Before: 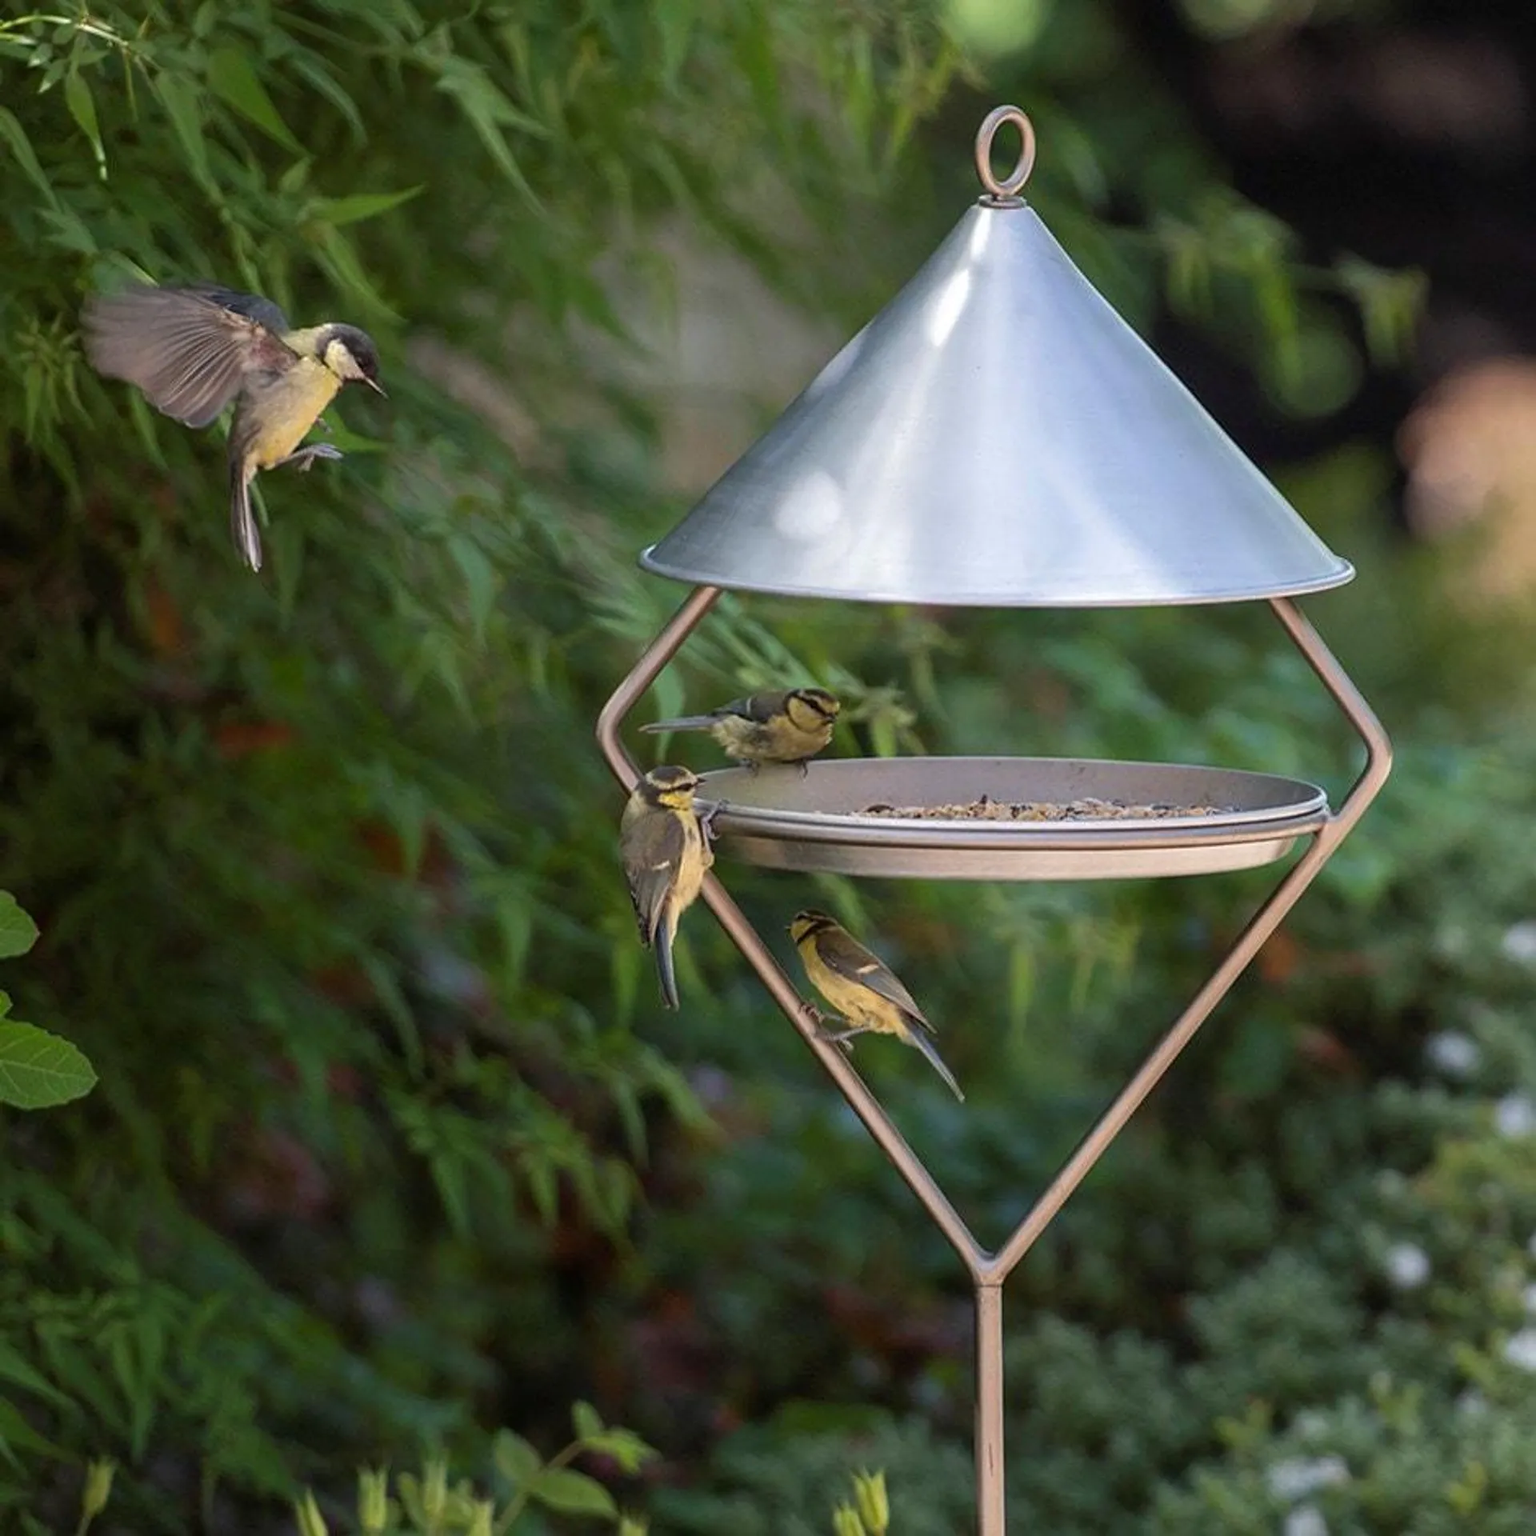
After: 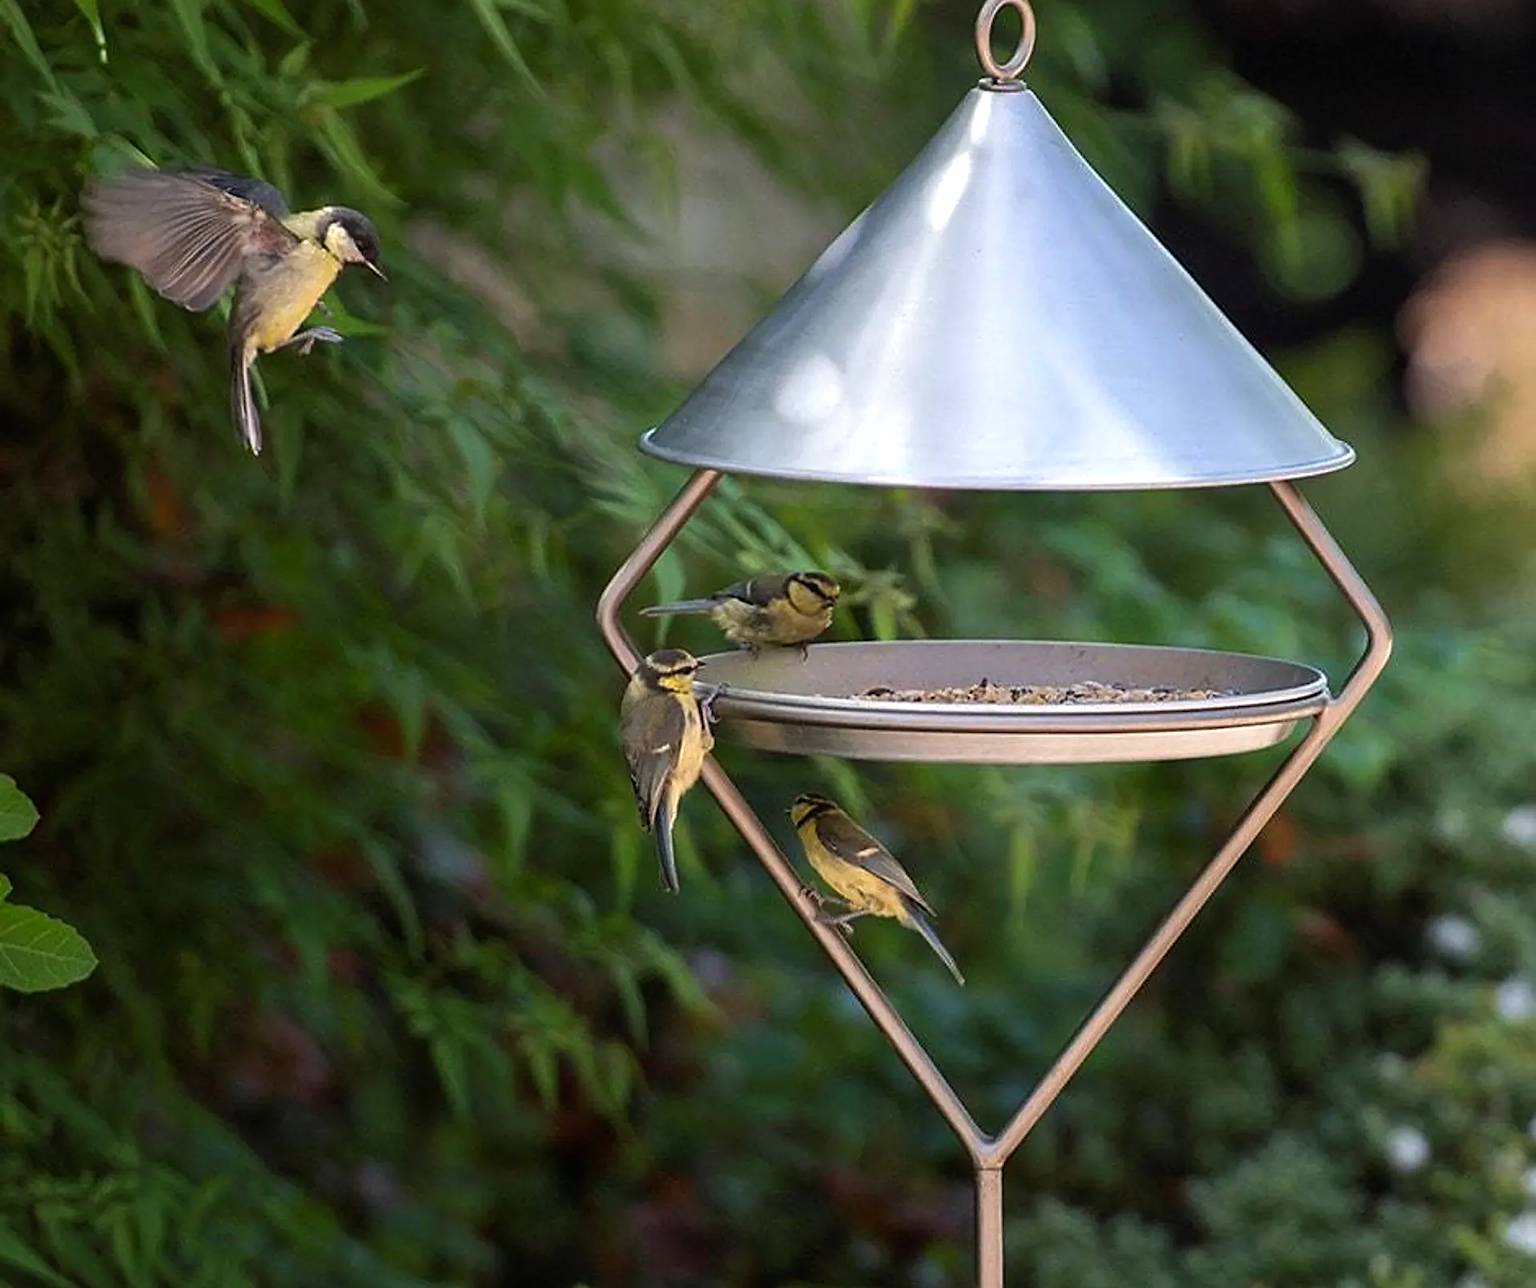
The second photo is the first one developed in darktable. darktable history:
crop: top 7.625%, bottom 8.027%
color balance: contrast 10%
sharpen: on, module defaults
